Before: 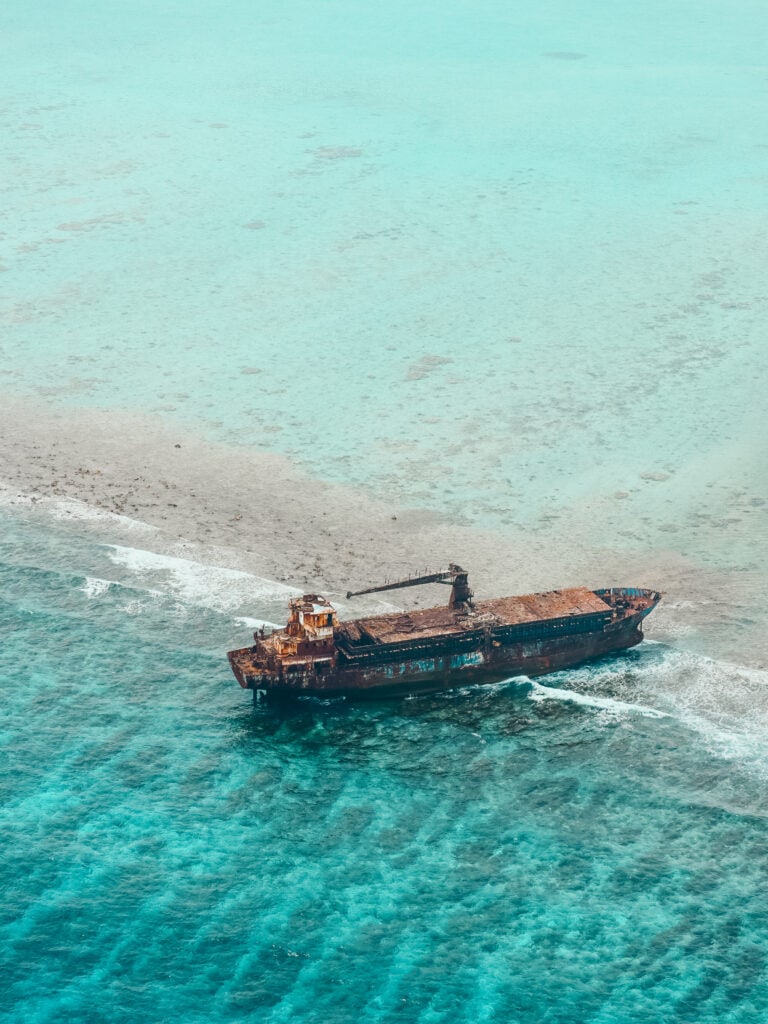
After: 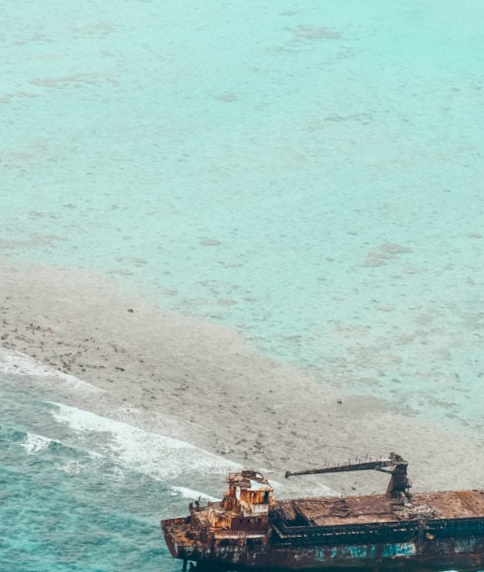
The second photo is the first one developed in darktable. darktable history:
crop and rotate: angle -5.23°, left 2.066%, top 6.9%, right 27.451%, bottom 30.663%
